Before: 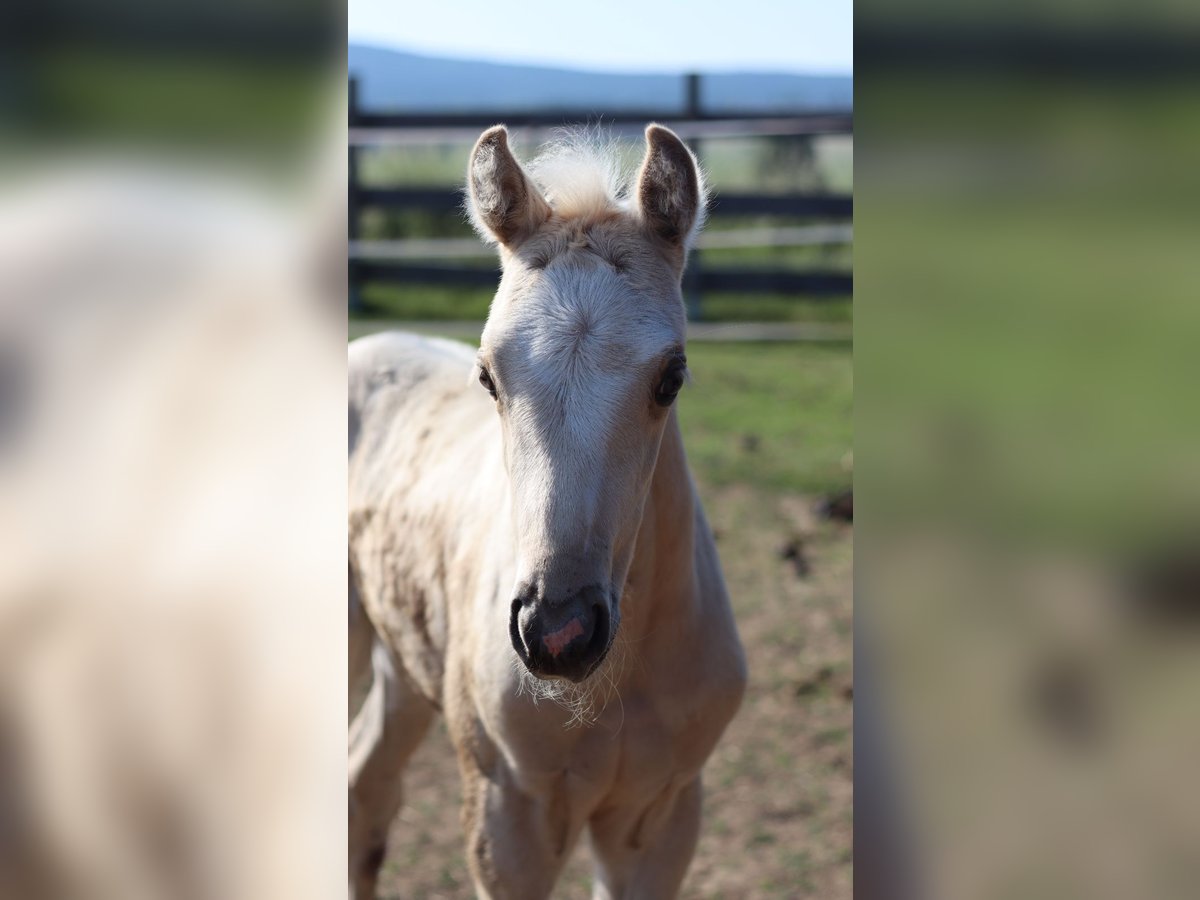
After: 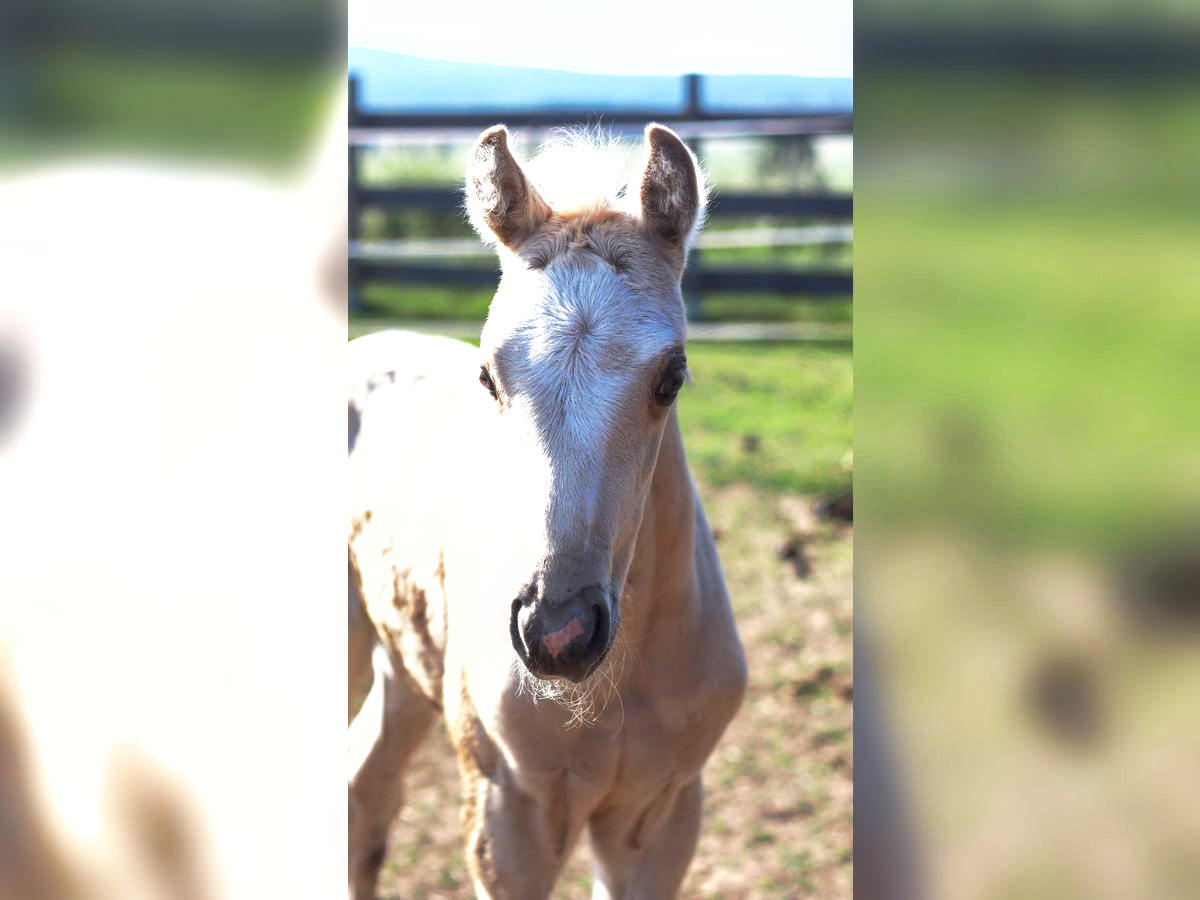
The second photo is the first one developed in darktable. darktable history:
local contrast: on, module defaults
shadows and highlights: on, module defaults
exposure: black level correction 0, exposure 1.2 EV, compensate highlight preservation false
base curve: curves: ch0 [(0, 0) (0.257, 0.25) (0.482, 0.586) (0.757, 0.871) (1, 1)], preserve colors none
